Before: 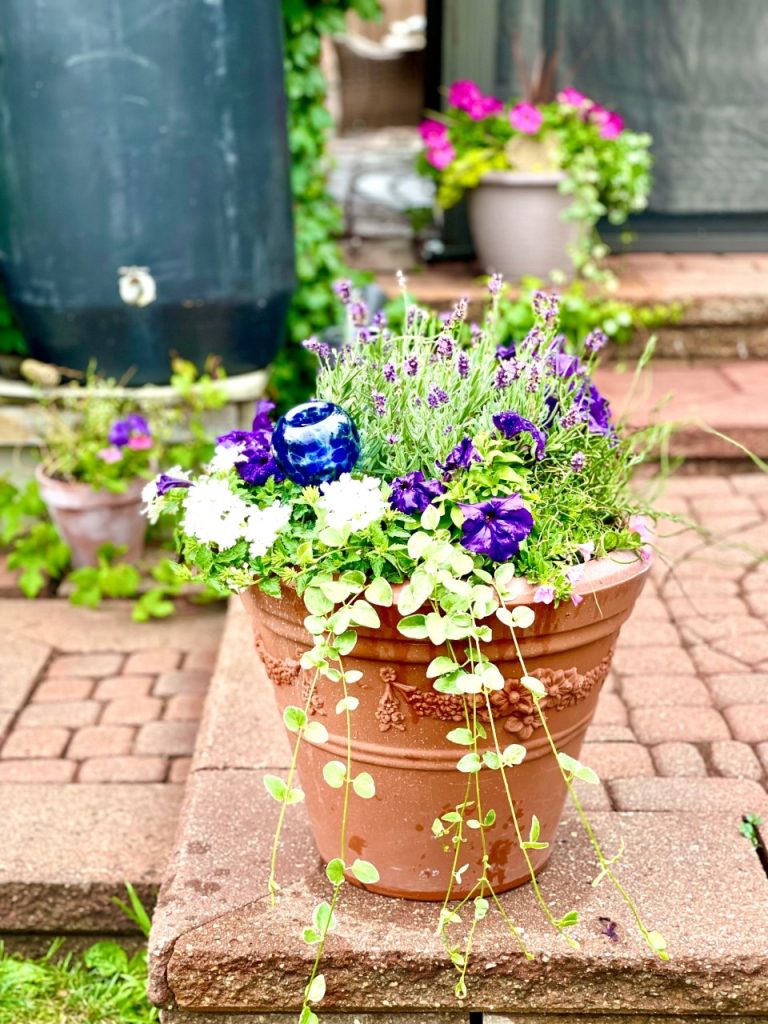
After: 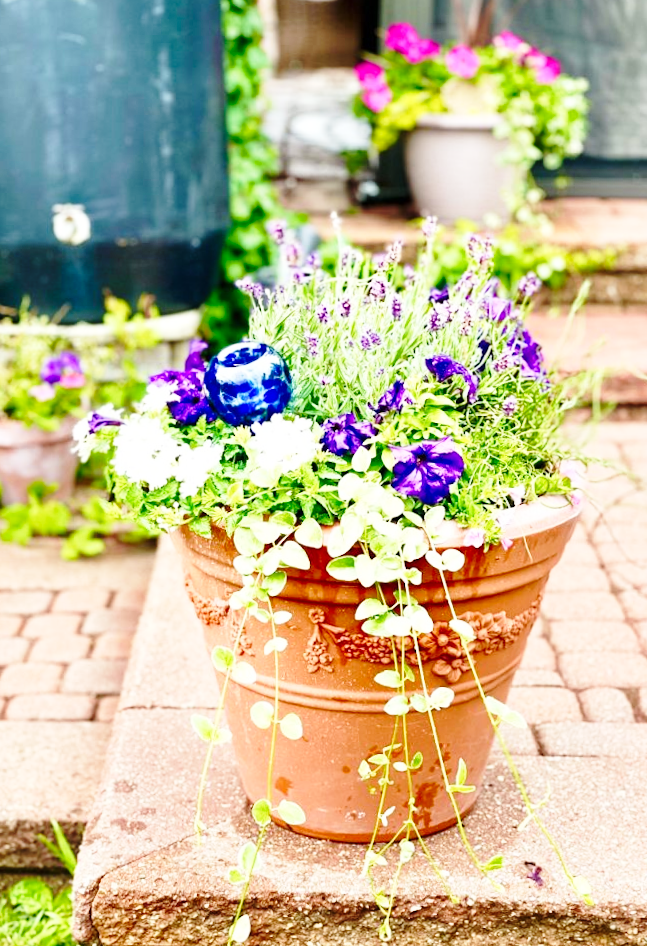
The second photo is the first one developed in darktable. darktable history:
rotate and perspective: rotation 0.8°, automatic cropping off
crop: left 9.807%, top 6.259%, right 7.334%, bottom 2.177%
base curve: curves: ch0 [(0, 0) (0.028, 0.03) (0.121, 0.232) (0.46, 0.748) (0.859, 0.968) (1, 1)], preserve colors none
